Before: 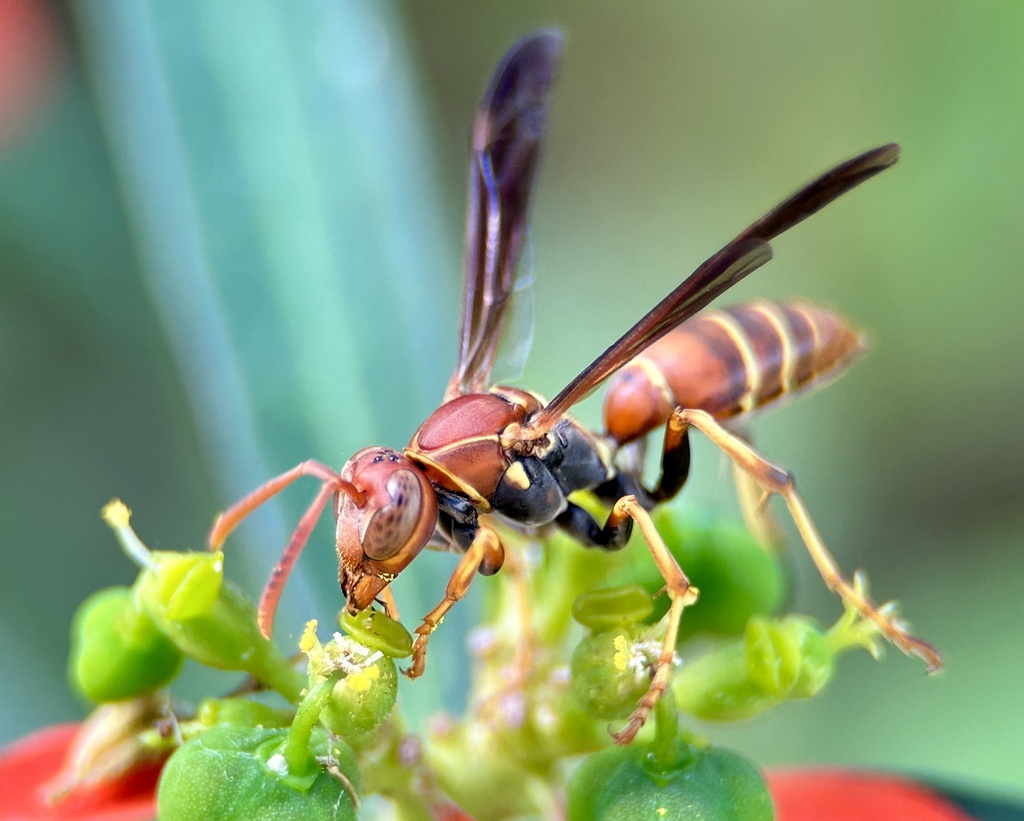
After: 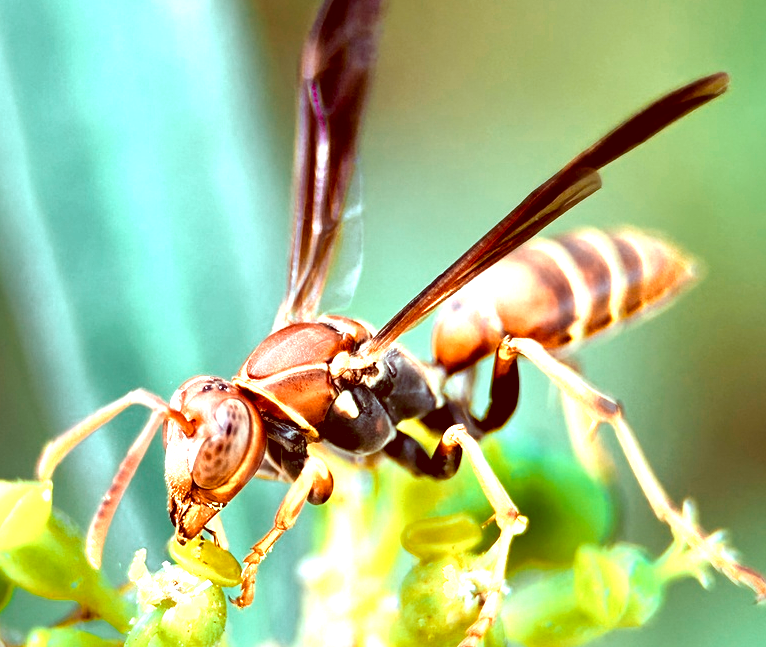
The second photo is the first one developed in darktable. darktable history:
color balance rgb: shadows lift › luminance -7.7%, shadows lift › chroma 2.13%, shadows lift › hue 165.27°, power › luminance -7.77%, power › chroma 1.1%, power › hue 215.88°, highlights gain › luminance 15.15%, highlights gain › chroma 7%, highlights gain › hue 125.57°, global offset › luminance -0.33%, global offset › chroma 0.11%, global offset › hue 165.27°, perceptual saturation grading › global saturation 24.42%, perceptual saturation grading › highlights -24.42%, perceptual saturation grading › mid-tones 24.42%, perceptual saturation grading › shadows 40%, perceptual brilliance grading › global brilliance -5%, perceptual brilliance grading › highlights 24.42%, perceptual brilliance grading › mid-tones 7%, perceptual brilliance grading › shadows -5%
crop: left 16.768%, top 8.653%, right 8.362%, bottom 12.485%
white balance: red 0.967, blue 1.049
color correction: highlights a* 9.03, highlights b* 8.71, shadows a* 40, shadows b* 40, saturation 0.8
exposure: compensate highlight preservation false
color zones: curves: ch0 [(0.018, 0.548) (0.197, 0.654) (0.425, 0.447) (0.605, 0.658) (0.732, 0.579)]; ch1 [(0.105, 0.531) (0.224, 0.531) (0.386, 0.39) (0.618, 0.456) (0.732, 0.456) (0.956, 0.421)]; ch2 [(0.039, 0.583) (0.215, 0.465) (0.399, 0.544) (0.465, 0.548) (0.614, 0.447) (0.724, 0.43) (0.882, 0.623) (0.956, 0.632)]
